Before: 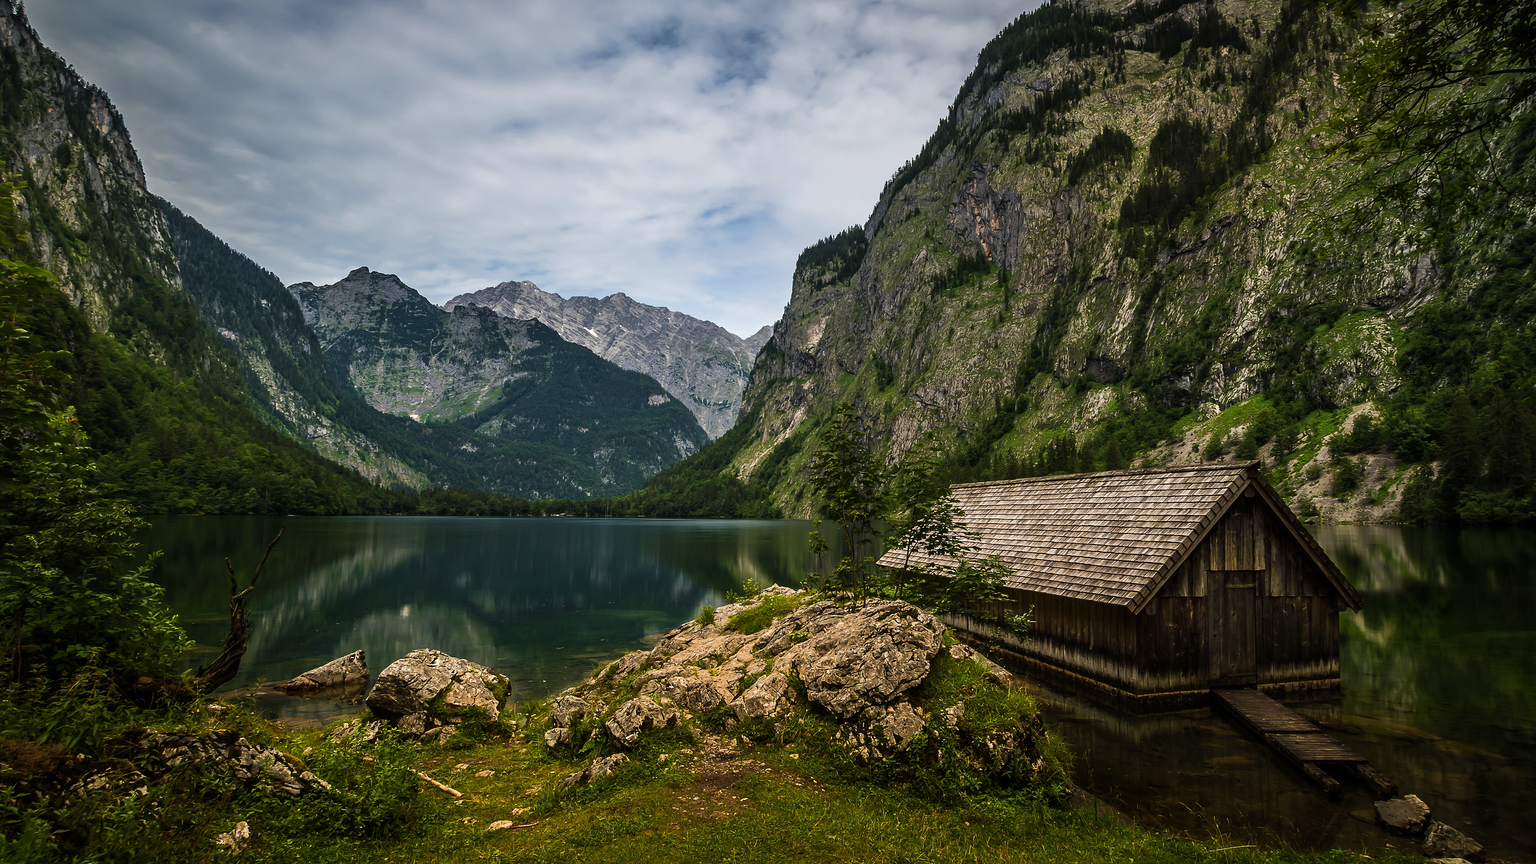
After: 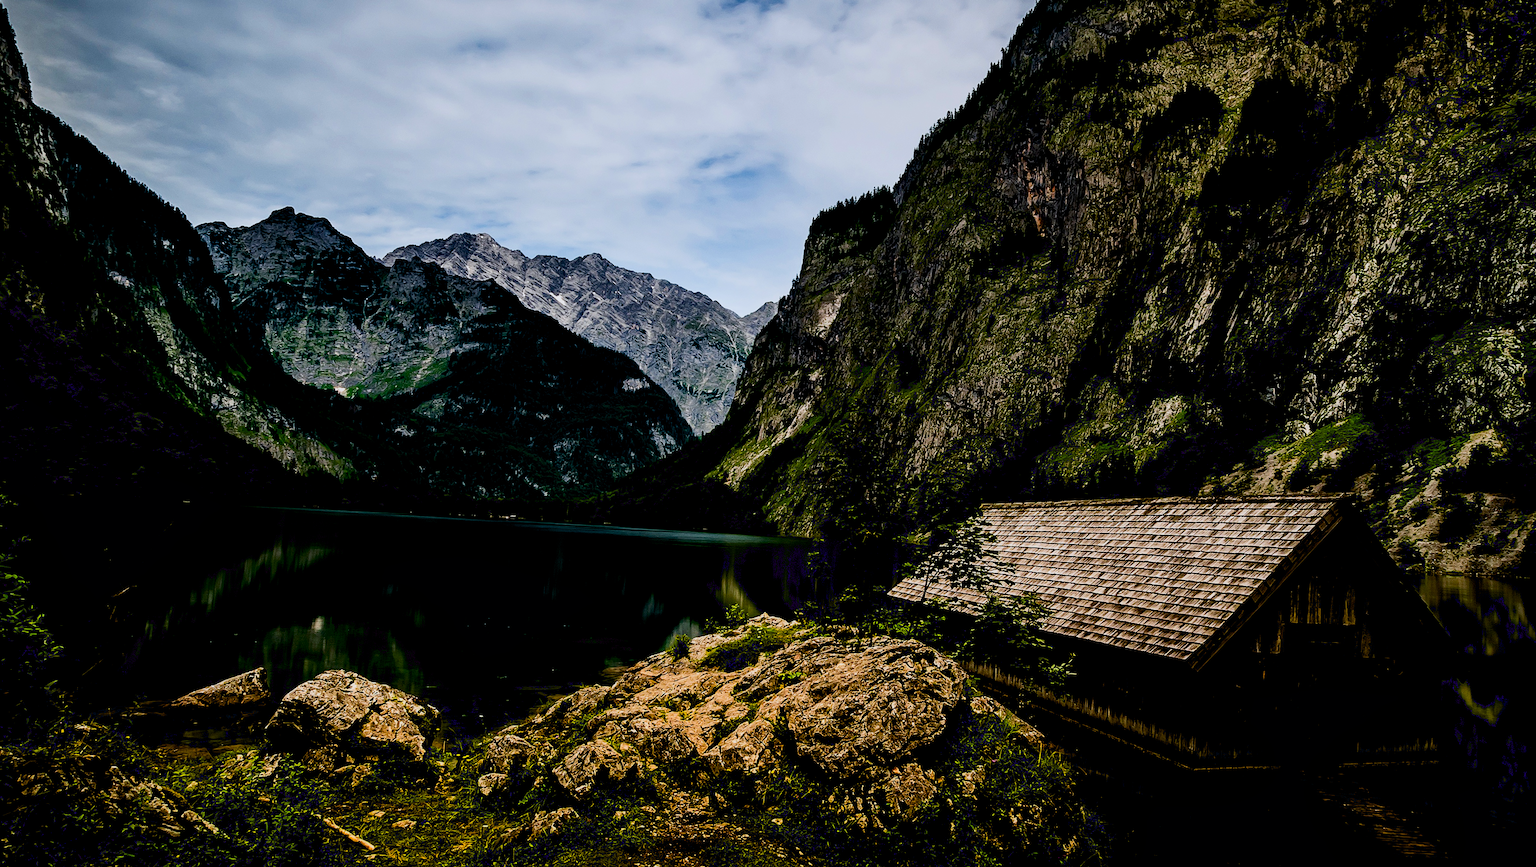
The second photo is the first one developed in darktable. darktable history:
exposure: black level correction 0.044, exposure -0.235 EV
crop and rotate: angle -2.84°, left 5.086%, top 5.178%, right 4.688%, bottom 4.219%
color correction: highlights a* -0.071, highlights b* -5.84, shadows a* -0.129, shadows b* -0.123
local contrast: mode bilateral grid, contrast 20, coarseness 49, detail 120%, midtone range 0.2
tone equalizer: -8 EV -0.431 EV, -7 EV -0.386 EV, -6 EV -0.364 EV, -5 EV -0.233 EV, -3 EV 0.216 EV, -2 EV 0.327 EV, -1 EV 0.39 EV, +0 EV 0.432 EV, edges refinement/feathering 500, mask exposure compensation -1.57 EV, preserve details guided filter
contrast brightness saturation: contrast 0.178, saturation 0.307
filmic rgb: black relative exposure -7.65 EV, white relative exposure 4.56 EV, hardness 3.61
